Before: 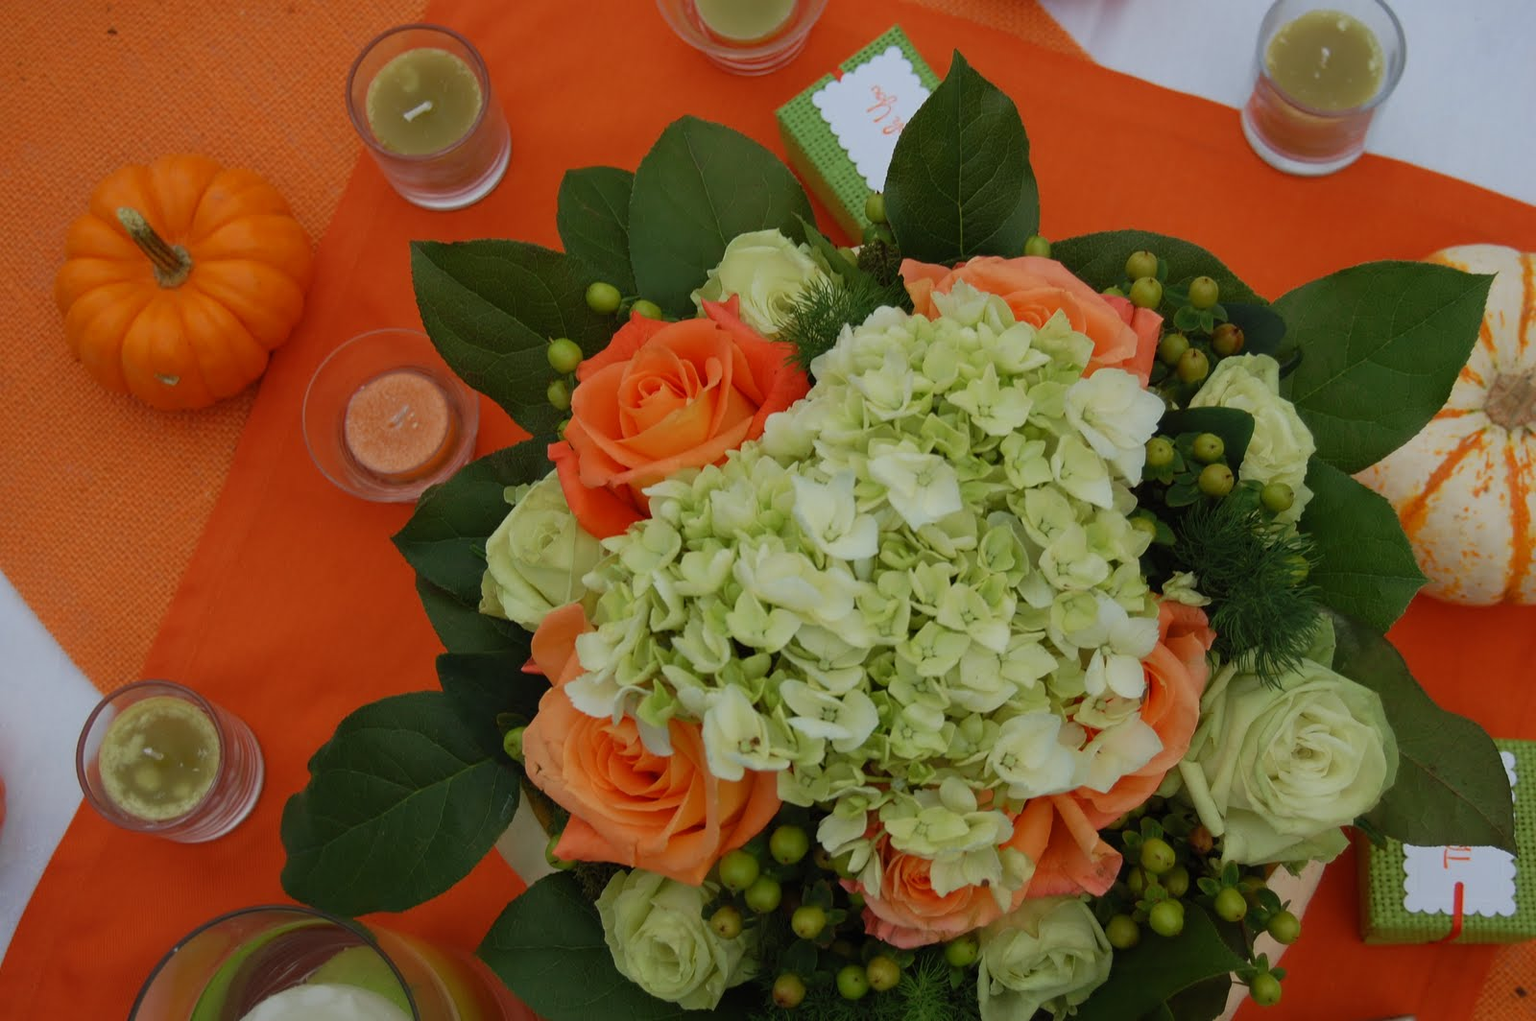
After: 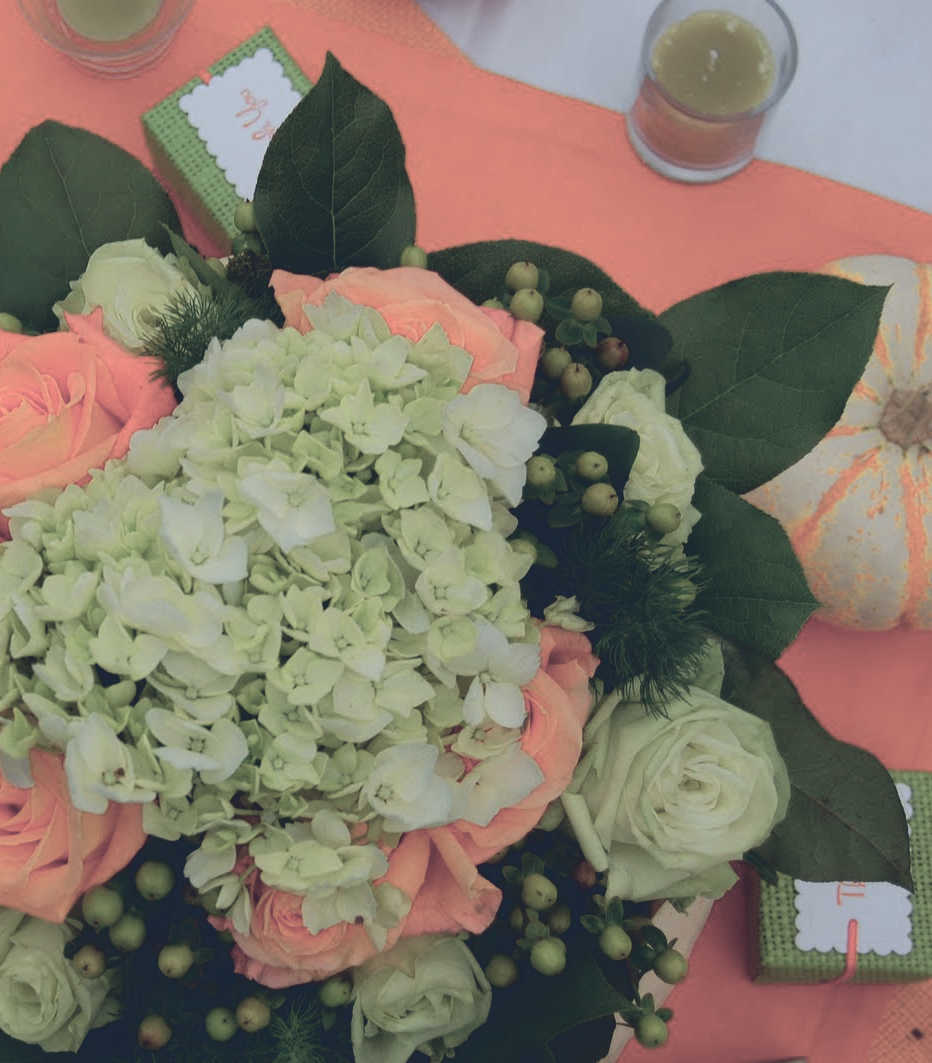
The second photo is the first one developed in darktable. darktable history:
crop: left 41.723%
color balance rgb: global offset › luminance 0.419%, global offset › chroma 0.217%, global offset › hue 254.4°, perceptual saturation grading › global saturation -31.621%, global vibrance 1.346%, saturation formula JzAzBz (2021)
